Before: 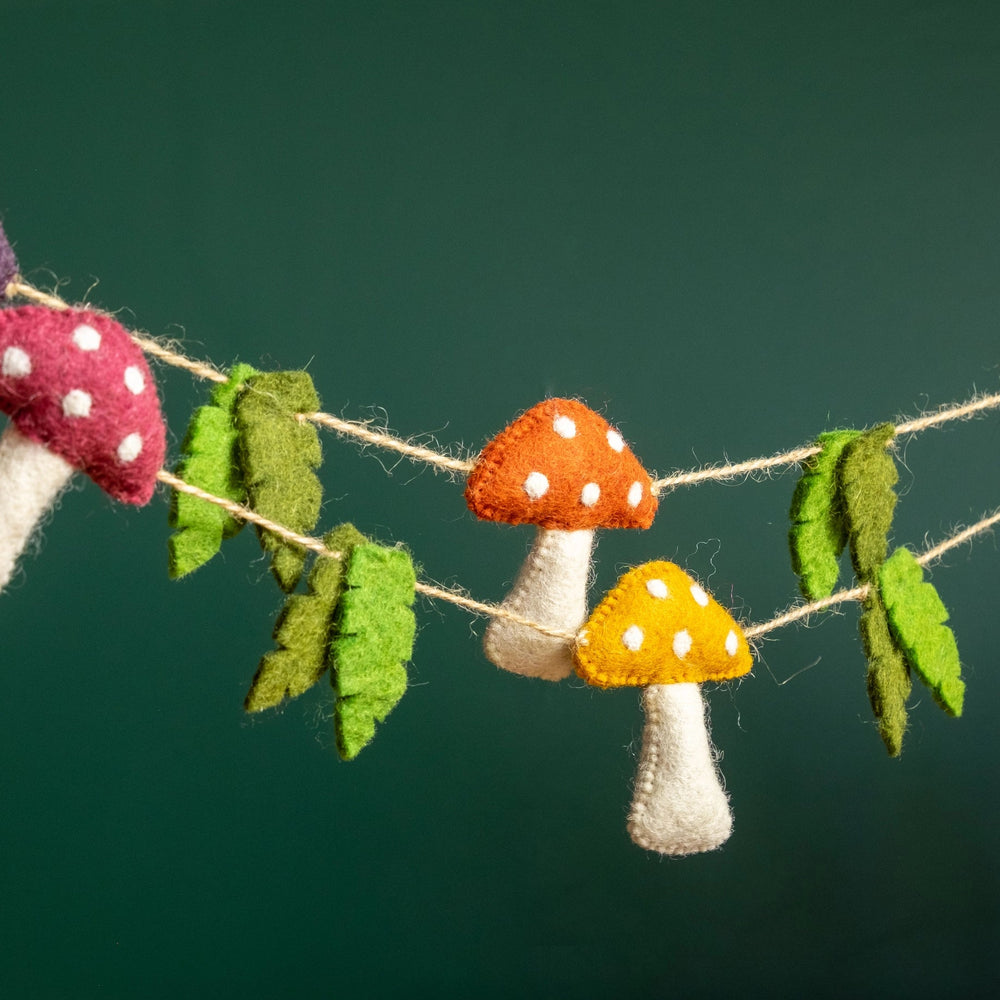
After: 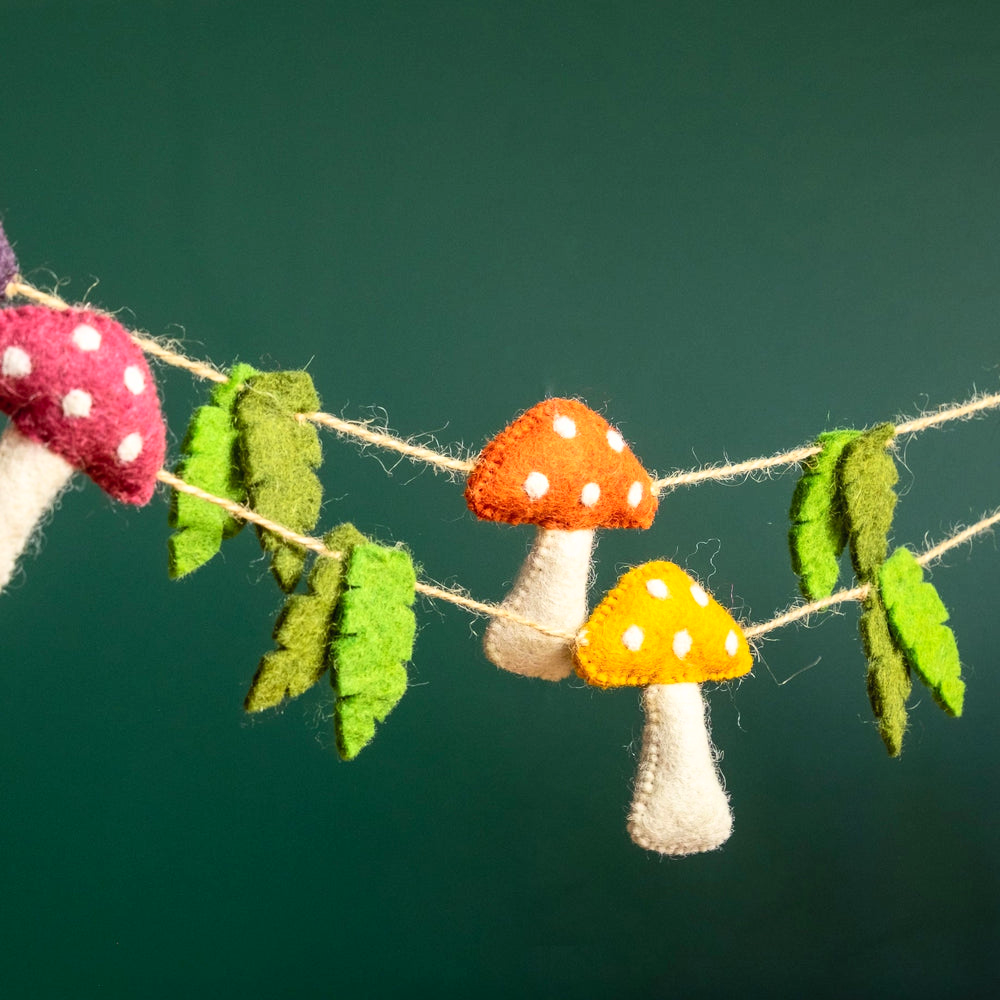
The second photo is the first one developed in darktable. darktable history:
contrast brightness saturation: contrast 0.203, brightness 0.149, saturation 0.142
